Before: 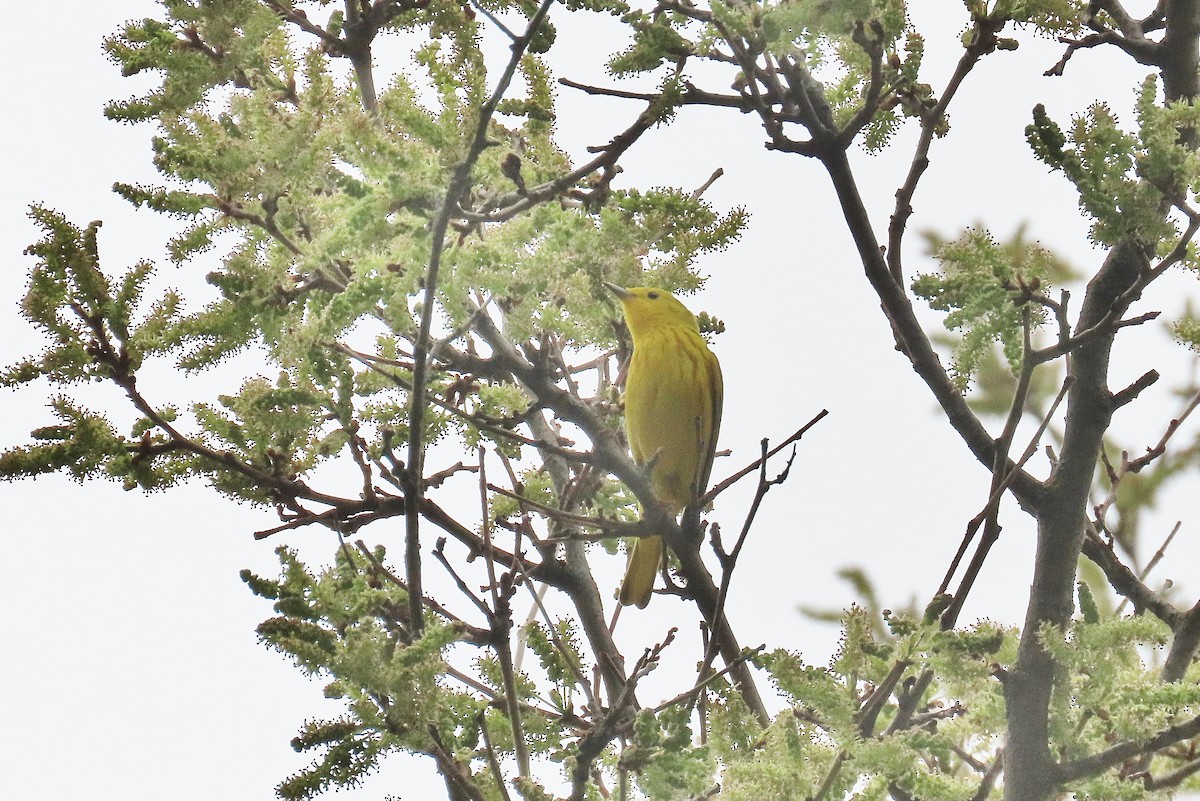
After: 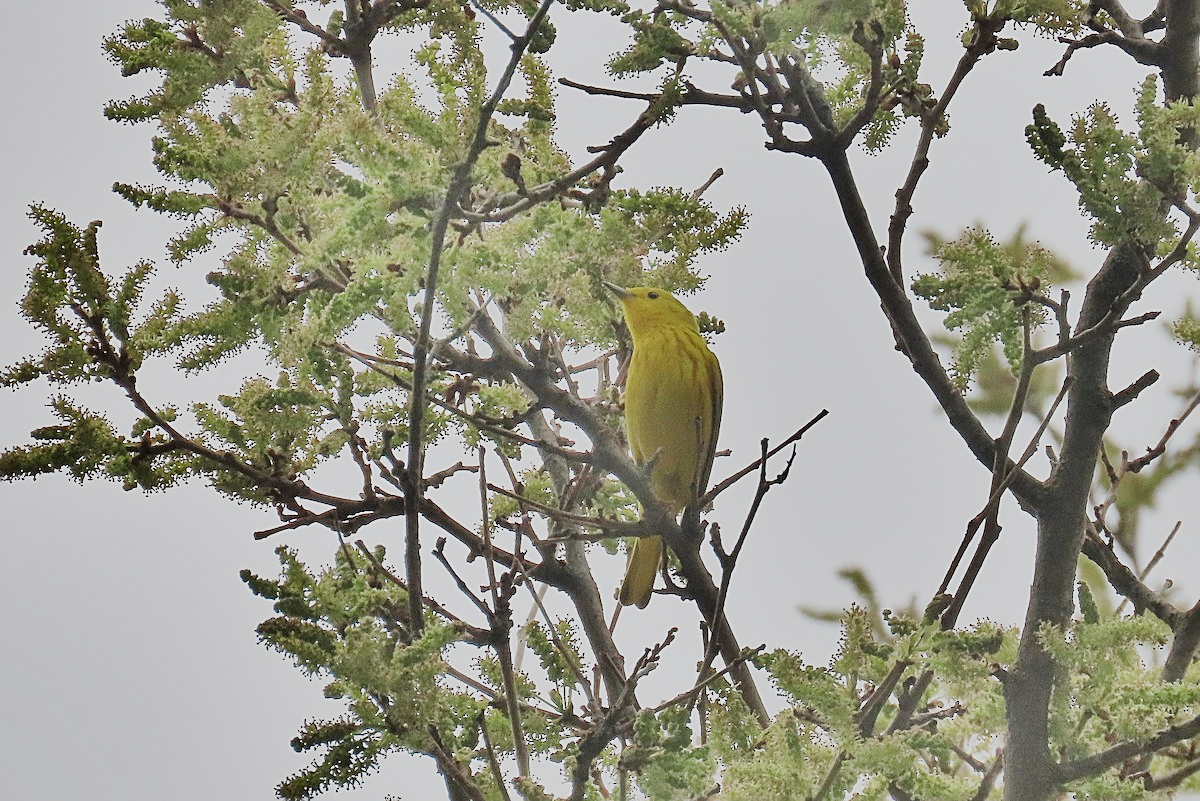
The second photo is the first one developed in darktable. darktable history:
filmic rgb: middle gray luminance 18.42%, black relative exposure -9 EV, white relative exposure 3.75 EV, threshold 6 EV, target black luminance 0%, hardness 4.85, latitude 67.35%, contrast 0.955, highlights saturation mix 20%, shadows ↔ highlights balance 21.36%, add noise in highlights 0, preserve chrominance luminance Y, color science v3 (2019), use custom middle-gray values true, iterations of high-quality reconstruction 0, contrast in highlights soft, enable highlight reconstruction true
sharpen: on, module defaults
shadows and highlights: shadows 43.71, white point adjustment -1.46, soften with gaussian
